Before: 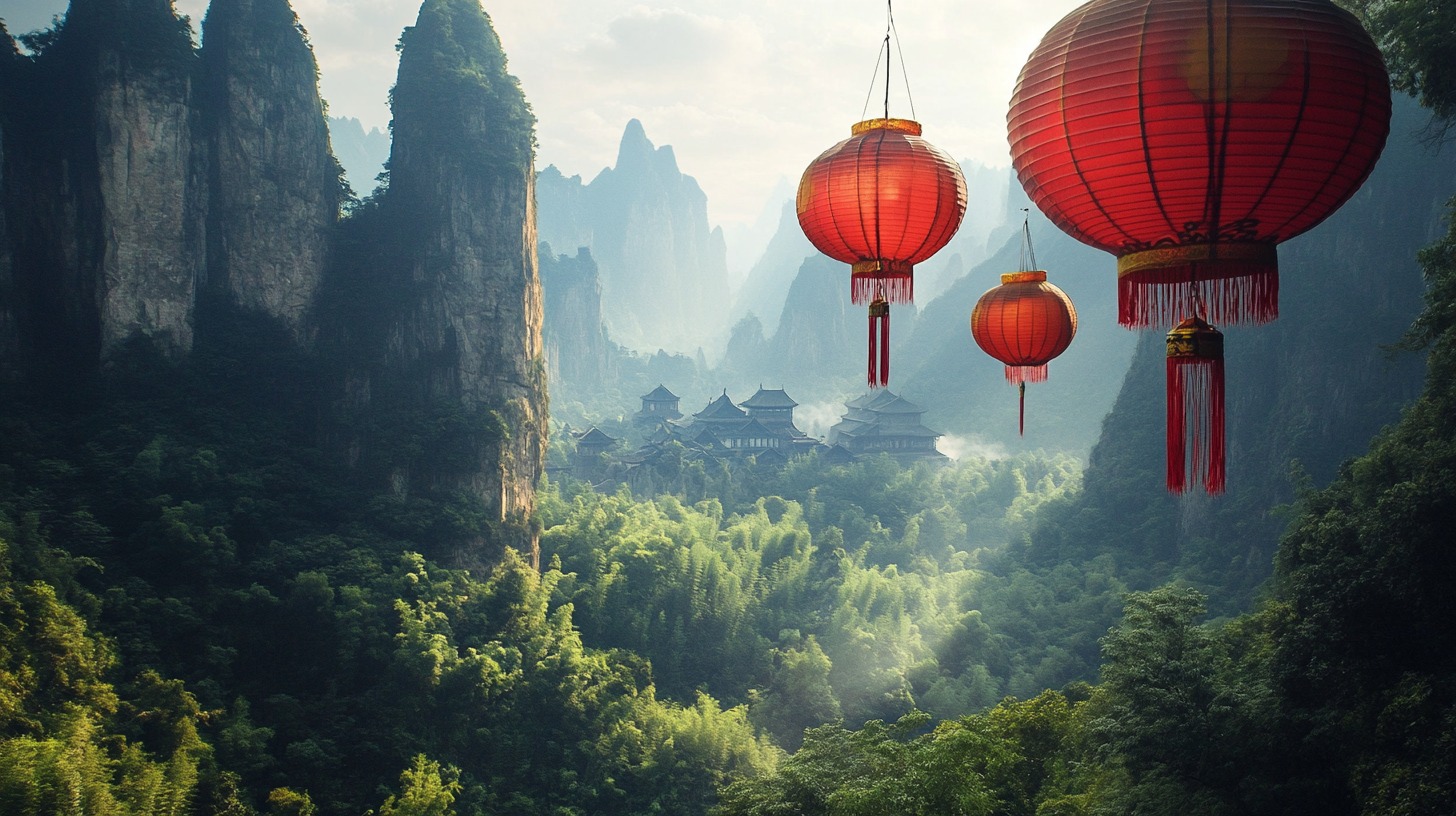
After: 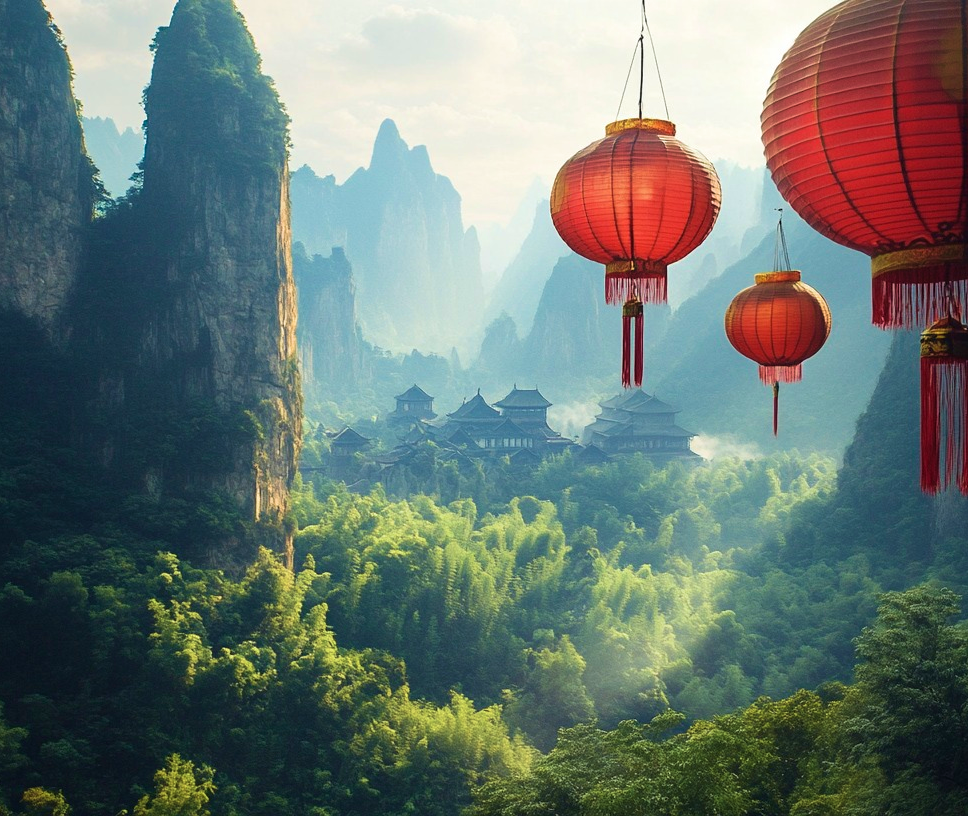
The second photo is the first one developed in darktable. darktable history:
velvia: strength 45%
crop: left 16.899%, right 16.556%
